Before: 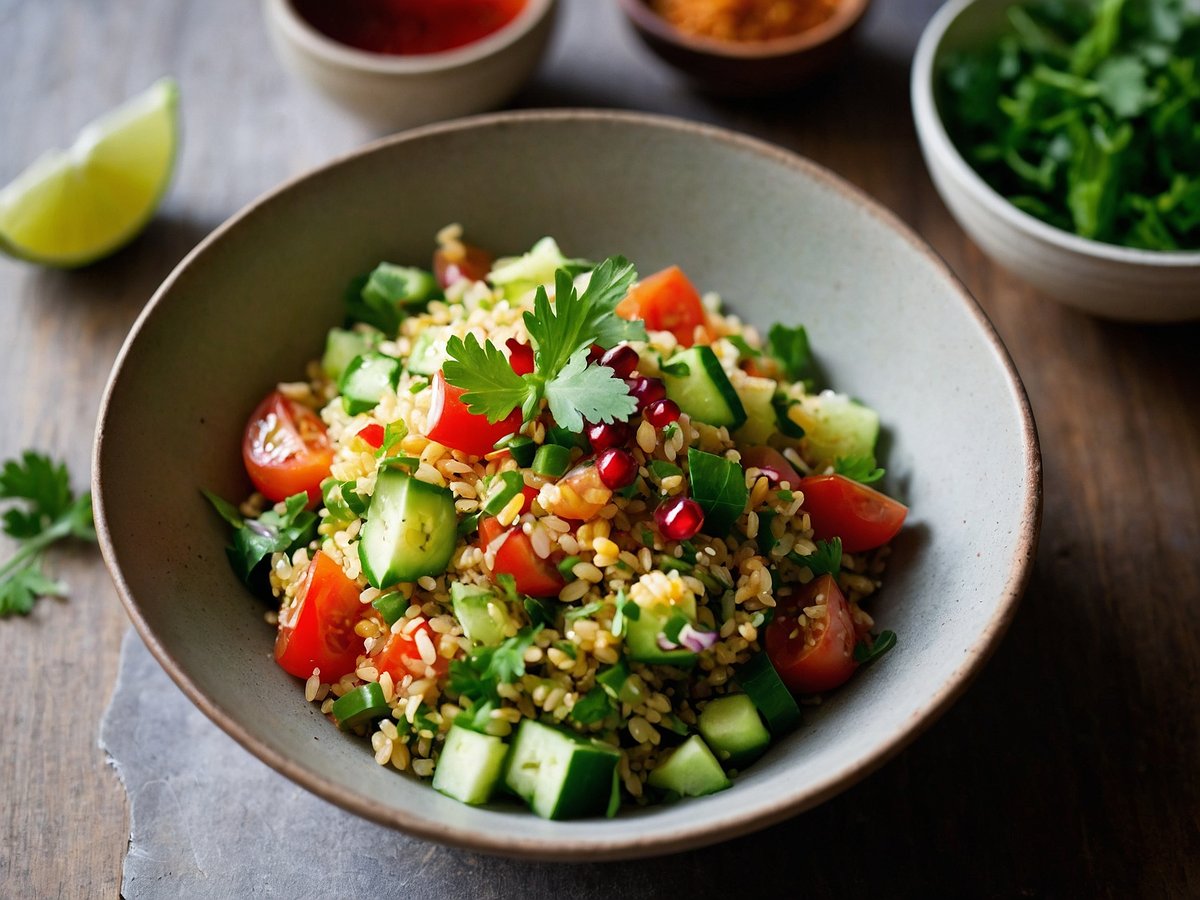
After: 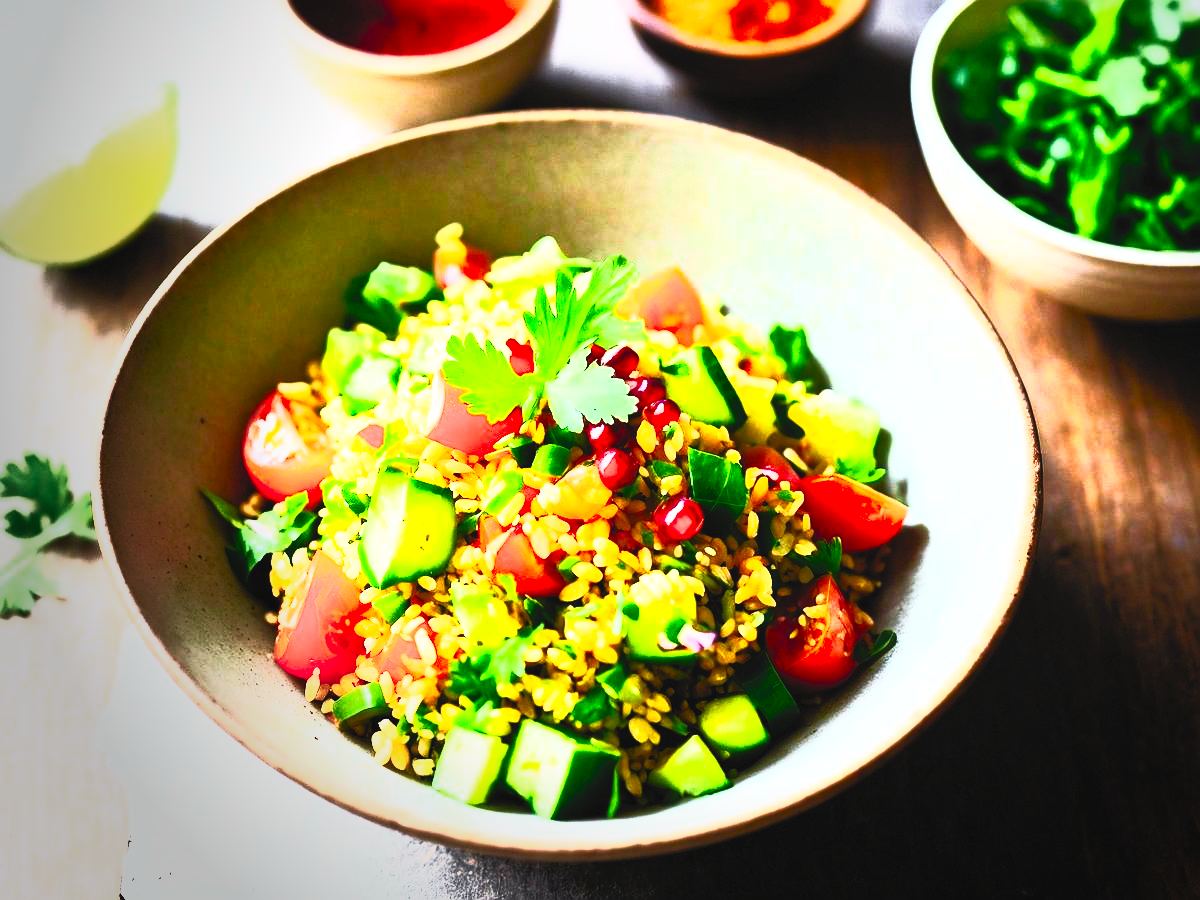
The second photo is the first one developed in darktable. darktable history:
color zones: curves: ch1 [(0.25, 0.61) (0.75, 0.248)]
filmic rgb: black relative exposure -7.75 EV, white relative exposure 4.4 EV, threshold 3 EV, hardness 3.76, latitude 50%, contrast 1.1, color science v5 (2021), contrast in shadows safe, contrast in highlights safe, enable highlight reconstruction true
contrast brightness saturation: contrast 1, brightness 1, saturation 1
vignetting: fall-off start 73.57%, center (0.22, -0.235)
shadows and highlights: shadows 0, highlights 40
exposure: black level correction 0, exposure 0.95 EV, compensate exposure bias true, compensate highlight preservation false
velvia: on, module defaults
